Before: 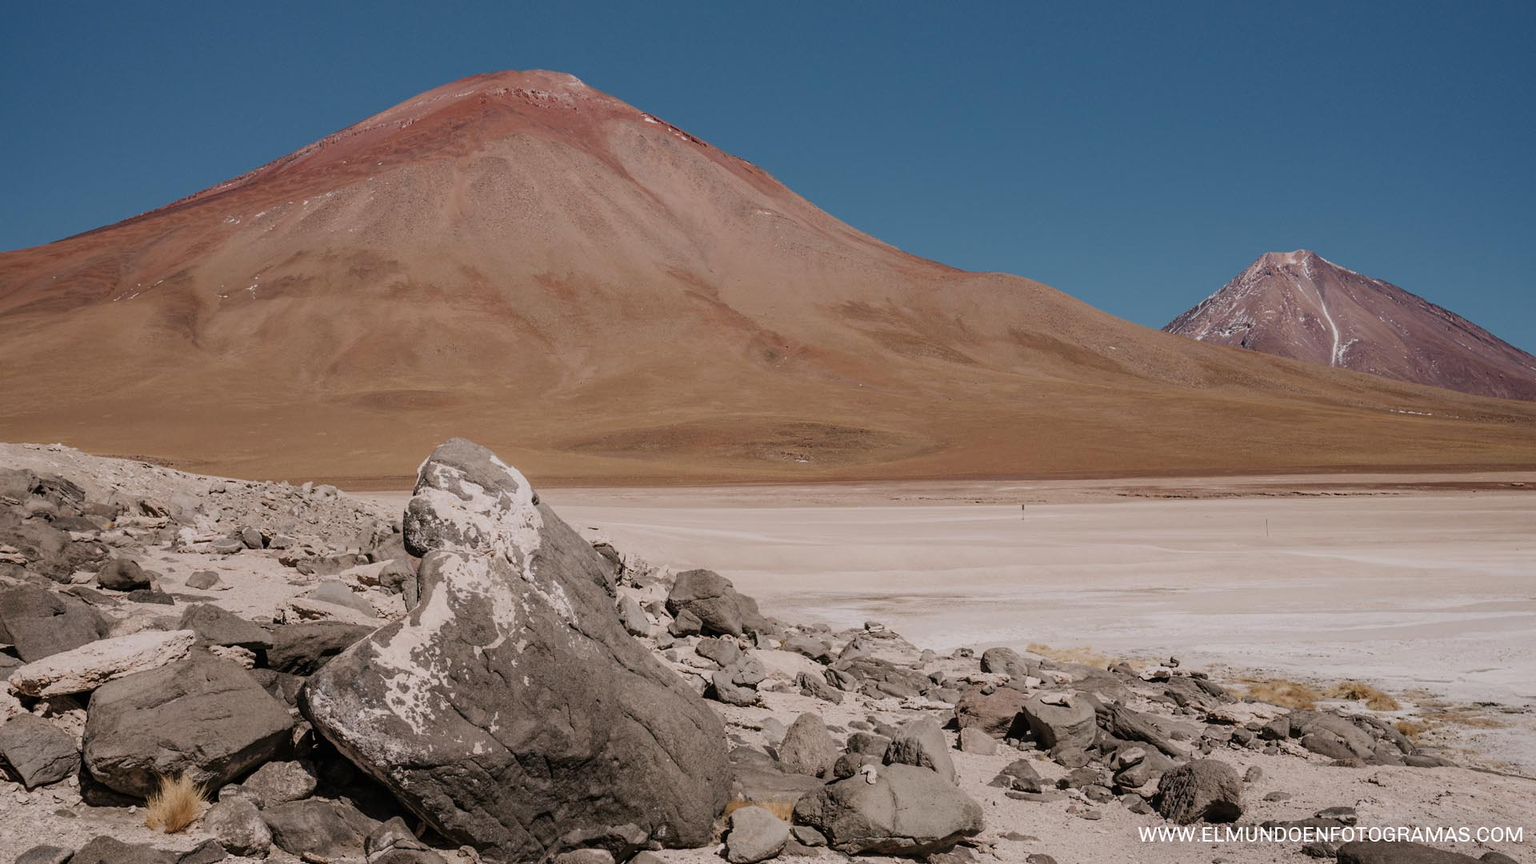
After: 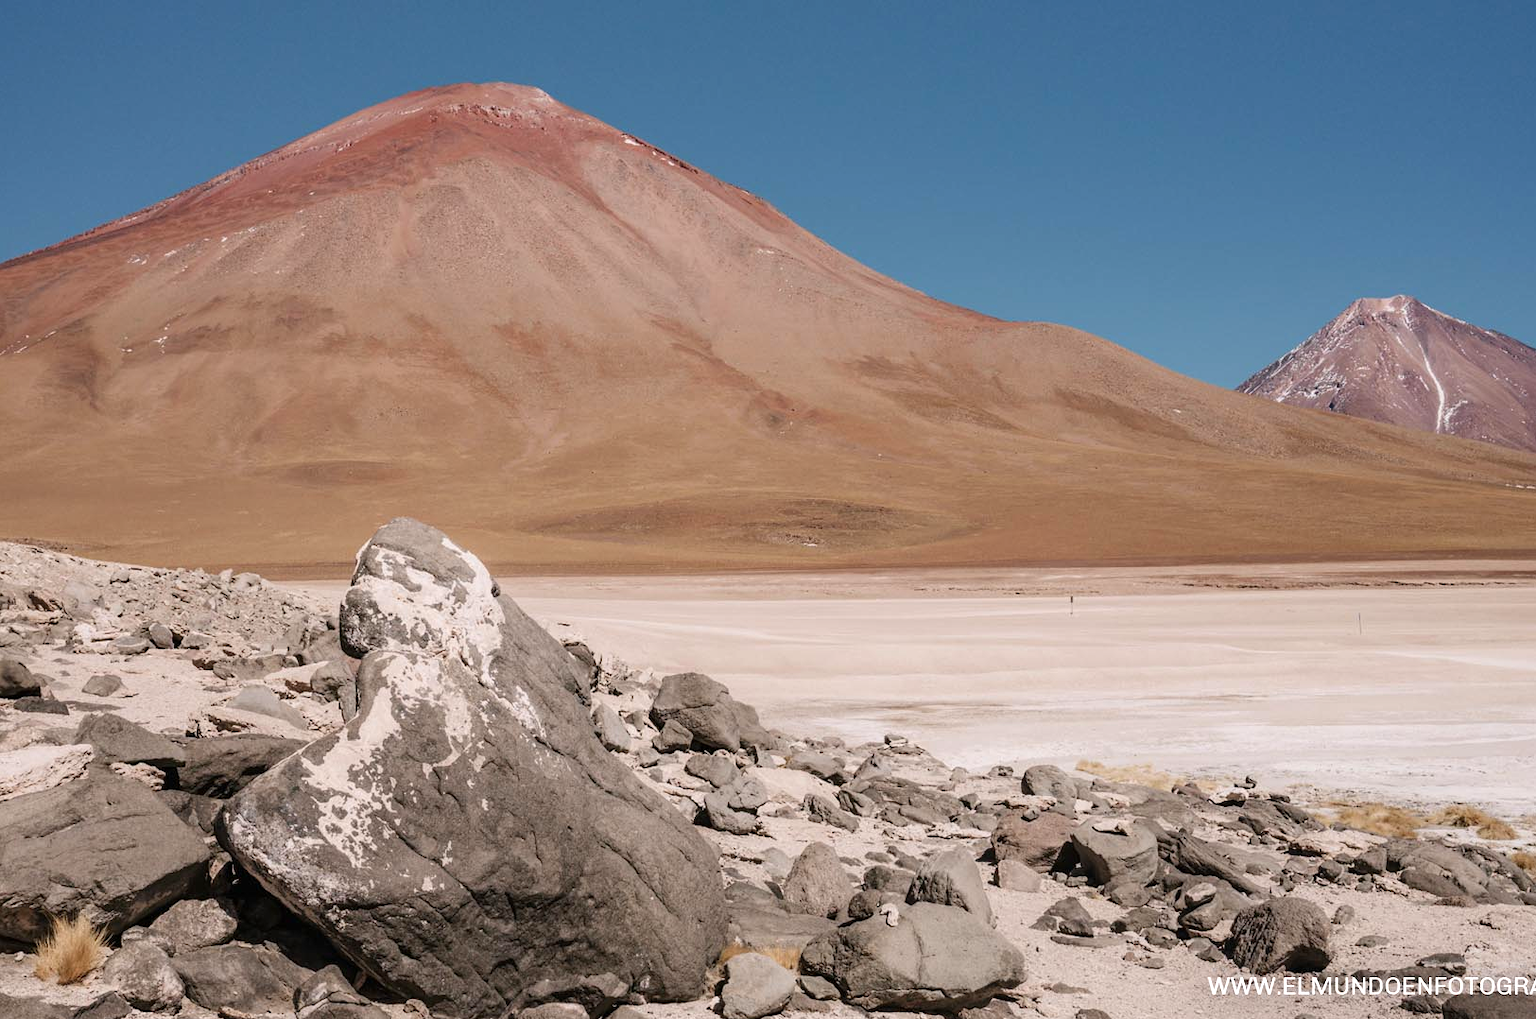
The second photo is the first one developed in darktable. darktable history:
exposure: exposure 0.562 EV, compensate exposure bias true, compensate highlight preservation false
crop: left 7.559%, right 7.796%
